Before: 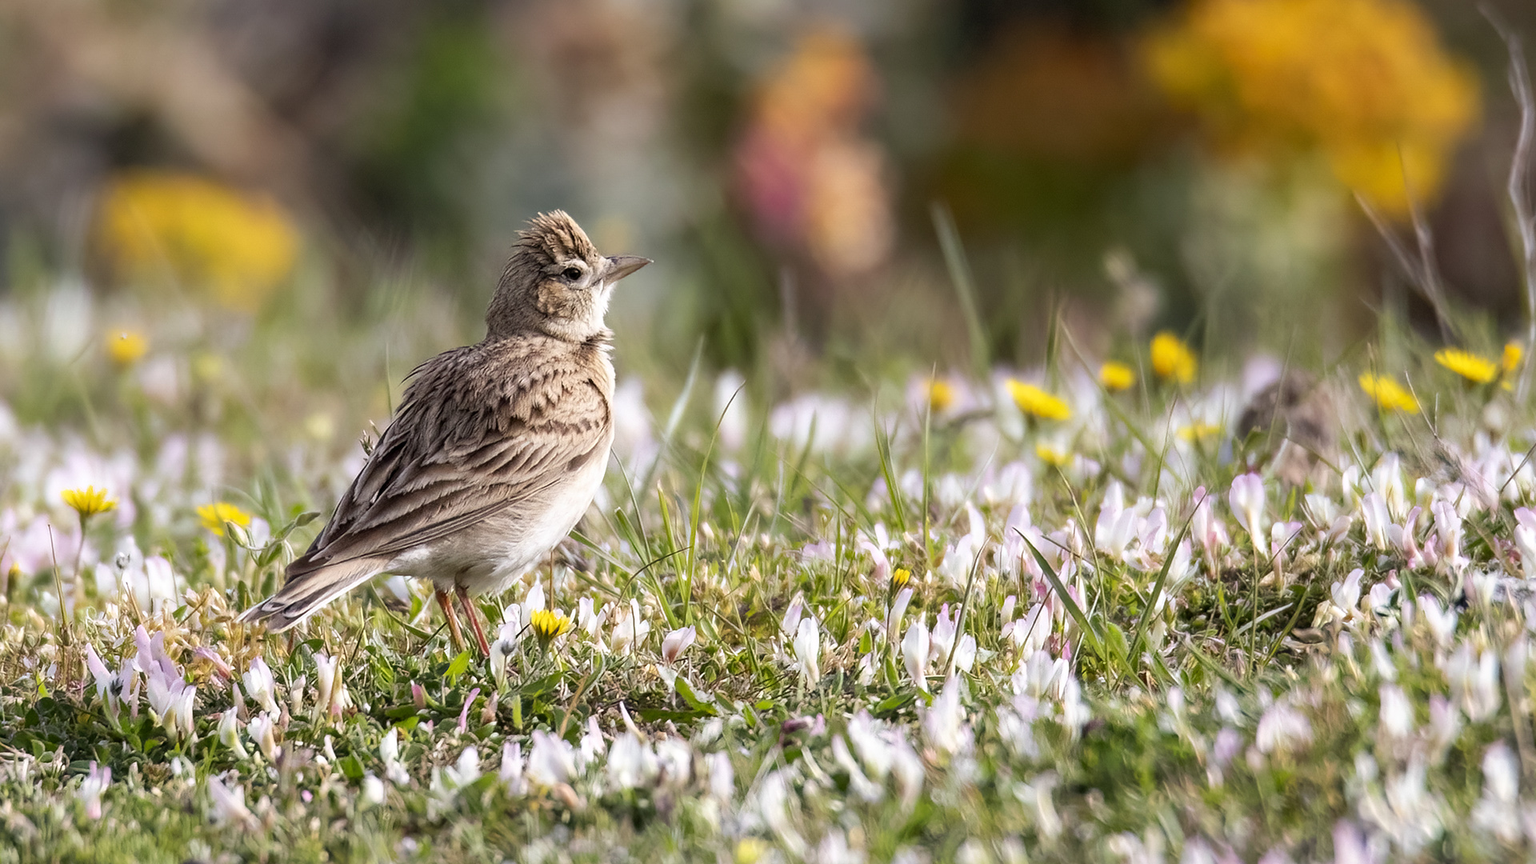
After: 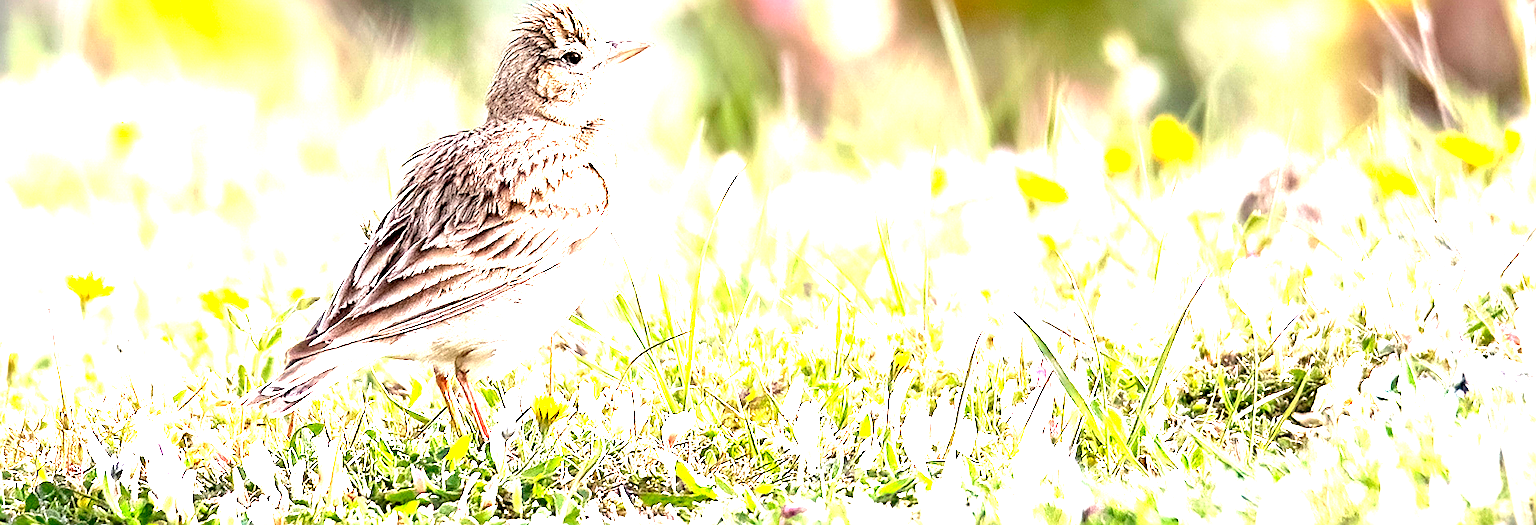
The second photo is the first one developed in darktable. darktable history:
crop and rotate: top 25.037%, bottom 14.056%
sharpen: amount 0.595
exposure: black level correction 0.001, exposure 1.719 EV, compensate exposure bias true, compensate highlight preservation false
